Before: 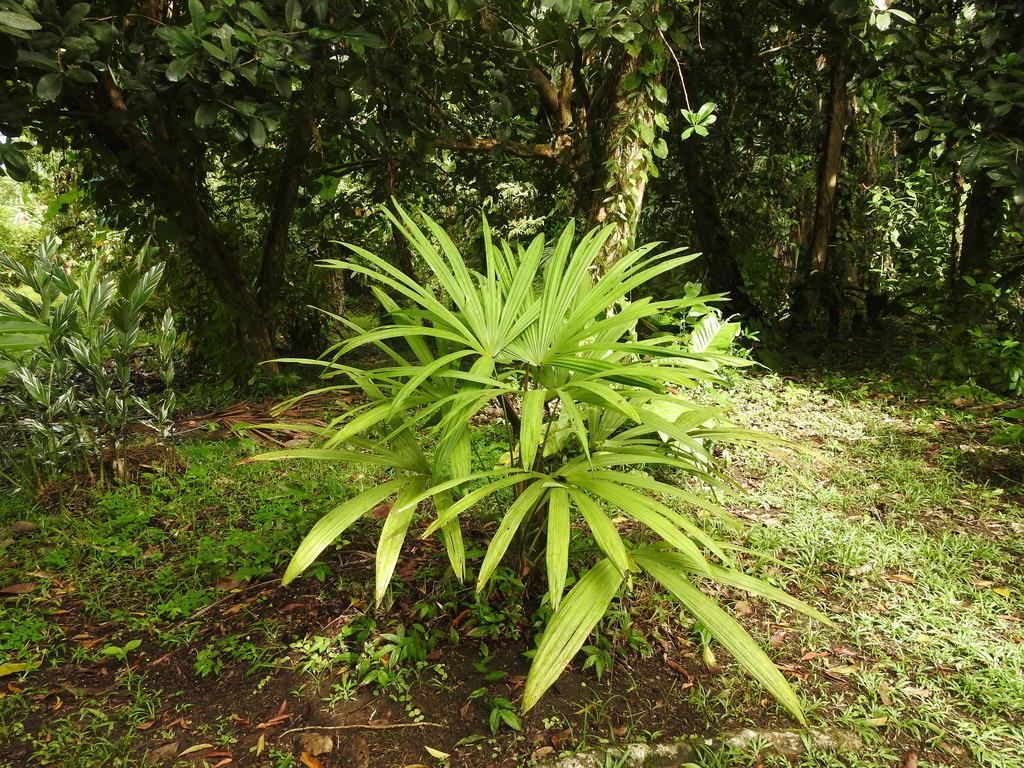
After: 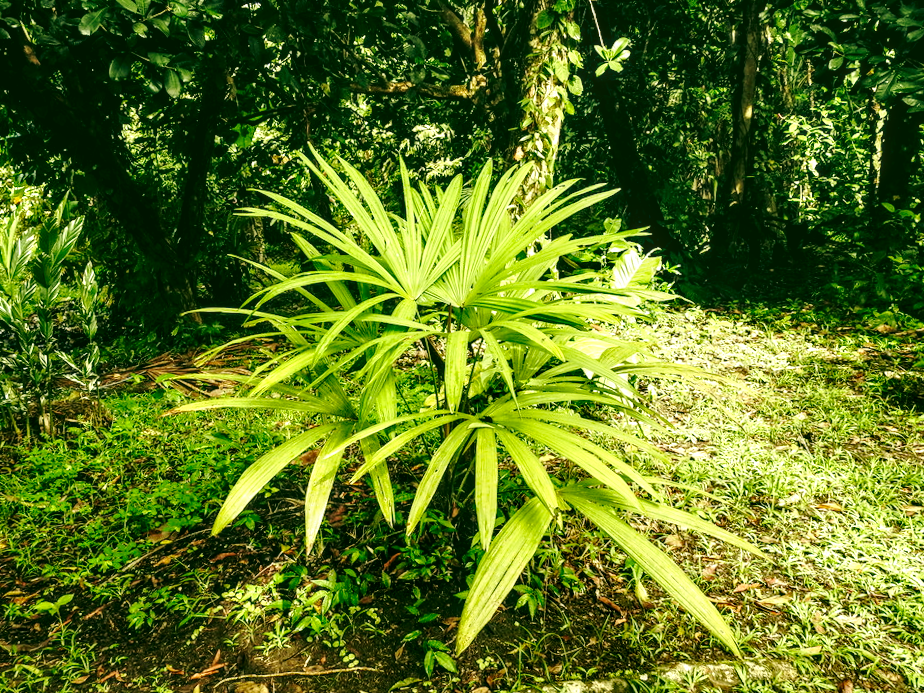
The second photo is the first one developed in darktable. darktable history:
rgb curve: curves: ch0 [(0.123, 0.061) (0.995, 0.887)]; ch1 [(0.06, 0.116) (1, 0.906)]; ch2 [(0, 0) (0.824, 0.69) (1, 1)], mode RGB, independent channels, compensate middle gray true
crop and rotate: angle 1.96°, left 5.673%, top 5.673%
base curve: curves: ch0 [(0, 0) (0.028, 0.03) (0.121, 0.232) (0.46, 0.748) (0.859, 0.968) (1, 1)], preserve colors none
local contrast: highlights 60%, shadows 60%, detail 160%
exposure: compensate highlight preservation false
